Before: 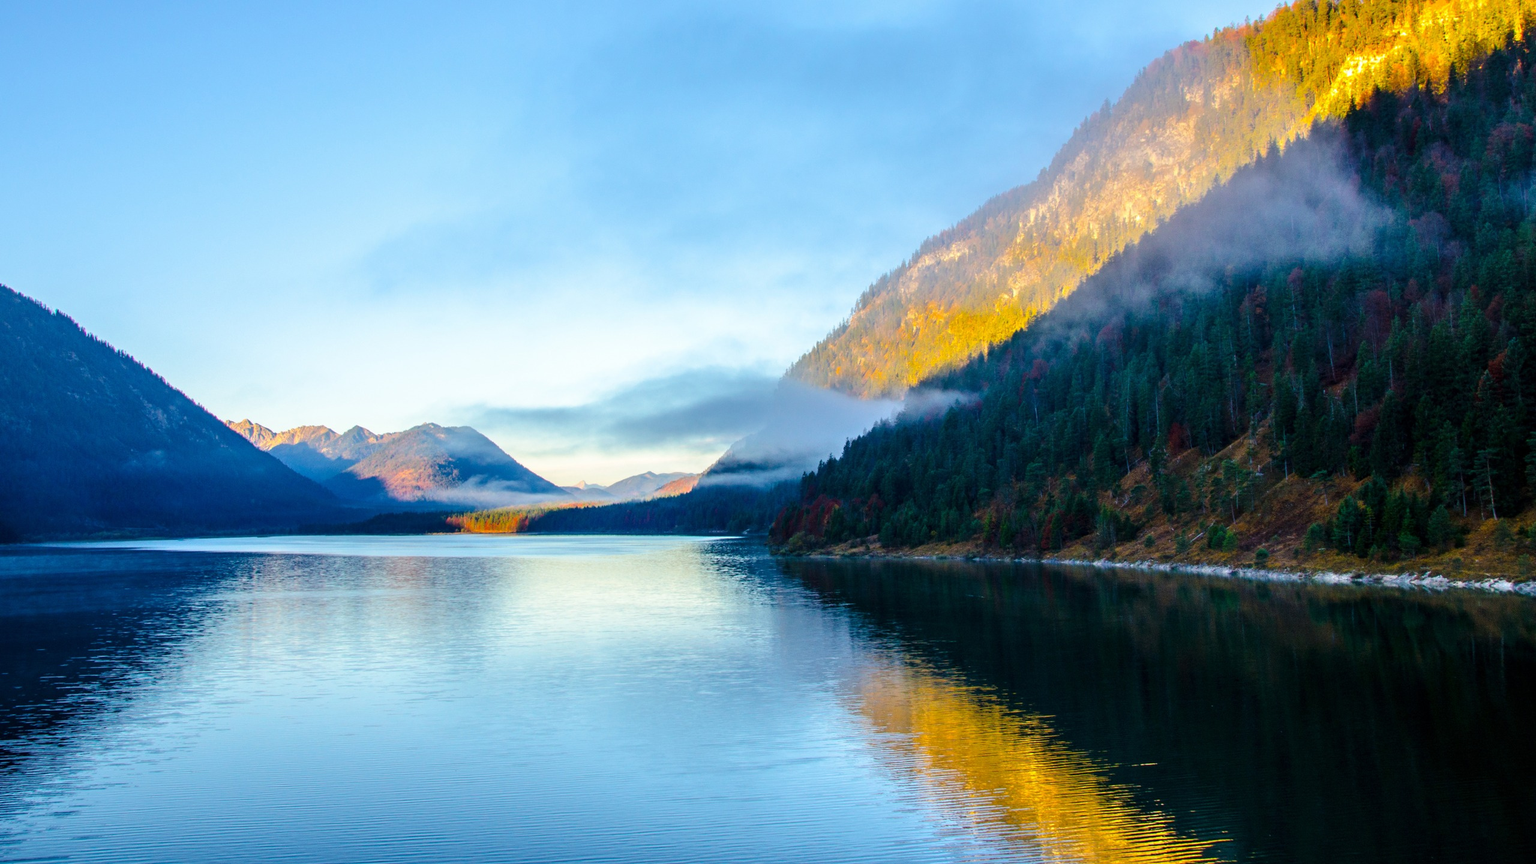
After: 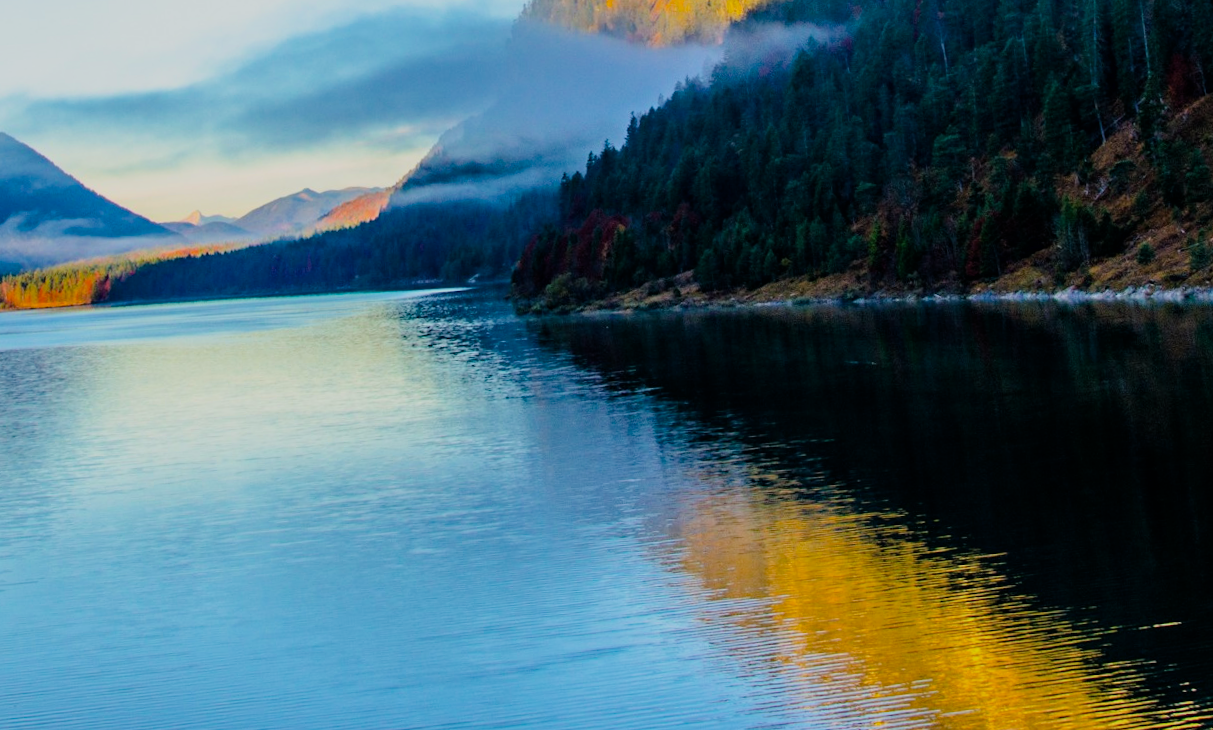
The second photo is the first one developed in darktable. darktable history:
rotate and perspective: rotation -3.52°, crop left 0.036, crop right 0.964, crop top 0.081, crop bottom 0.919
filmic rgb: black relative exposure -7.65 EV, white relative exposure 4.56 EV, hardness 3.61, color science v6 (2022)
crop: left 29.672%, top 41.786%, right 20.851%, bottom 3.487%
haze removal: strength 0.4, distance 0.22, compatibility mode true, adaptive false
